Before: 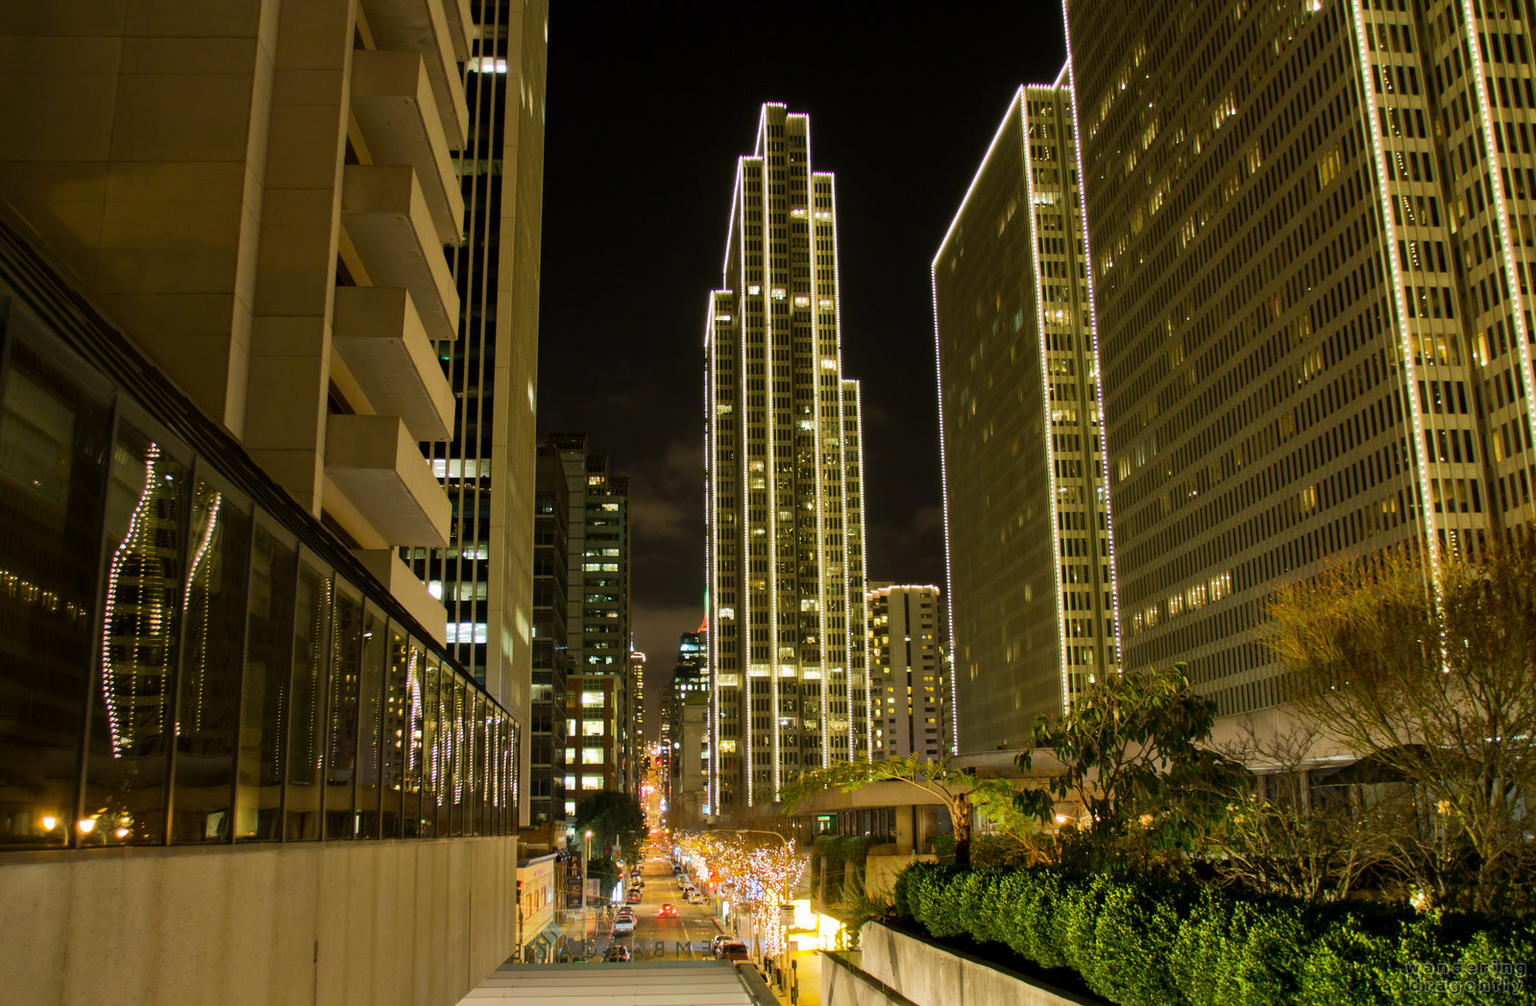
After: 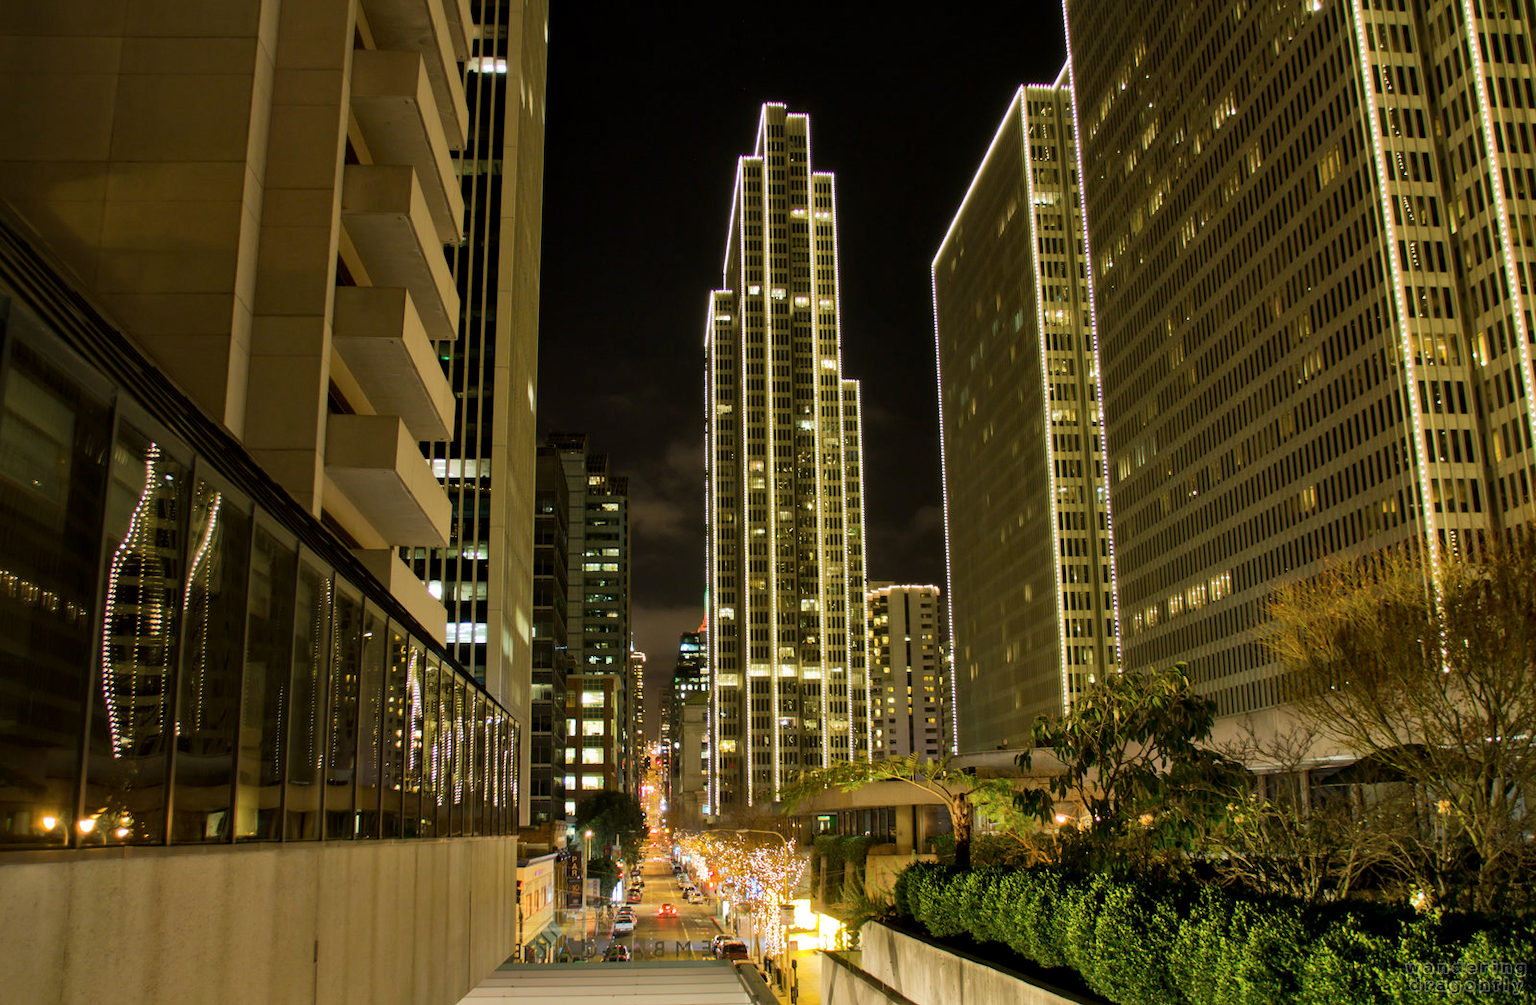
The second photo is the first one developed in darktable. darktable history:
local contrast: mode bilateral grid, contrast 19, coarseness 51, detail 119%, midtone range 0.2
contrast brightness saturation: contrast 0.01, saturation -0.048
